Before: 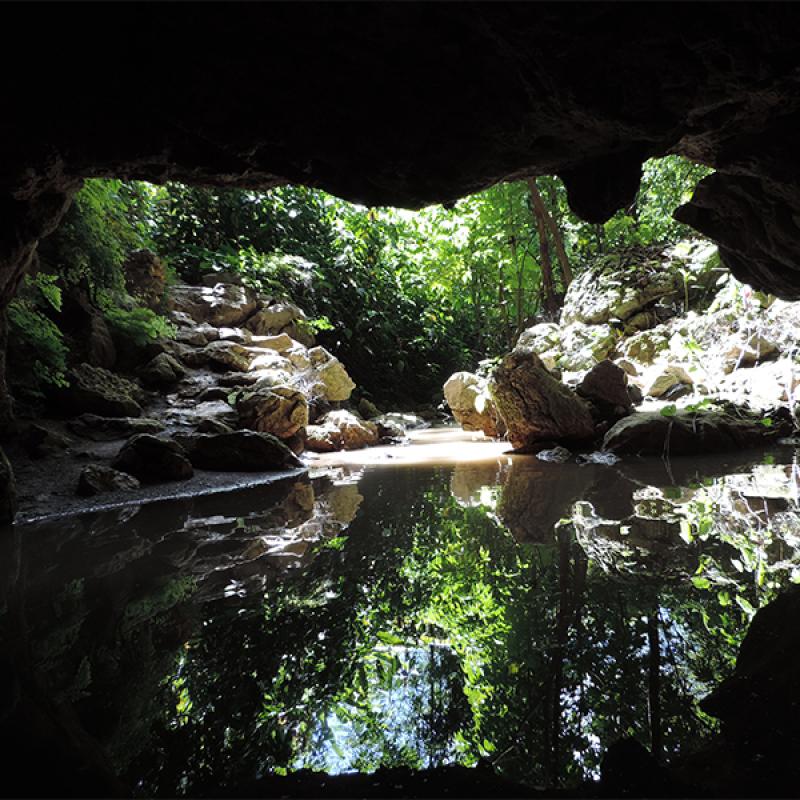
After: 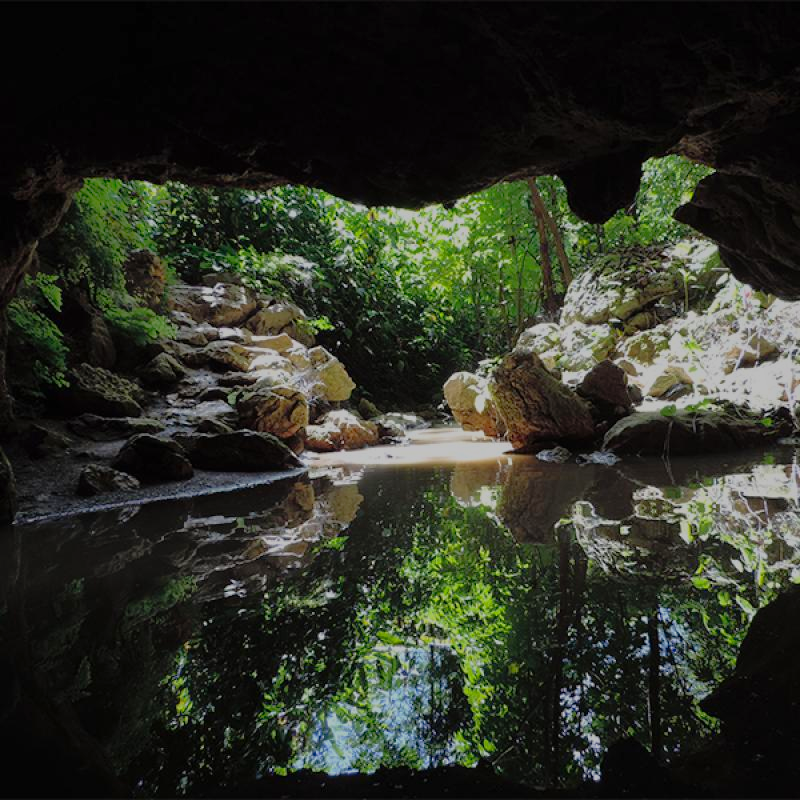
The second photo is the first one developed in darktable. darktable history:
shadows and highlights: on, module defaults
contrast brightness saturation: contrast 0.04, saturation 0.16
exposure: black level correction 0, exposure -0.721 EV, compensate highlight preservation false
white balance: emerald 1
